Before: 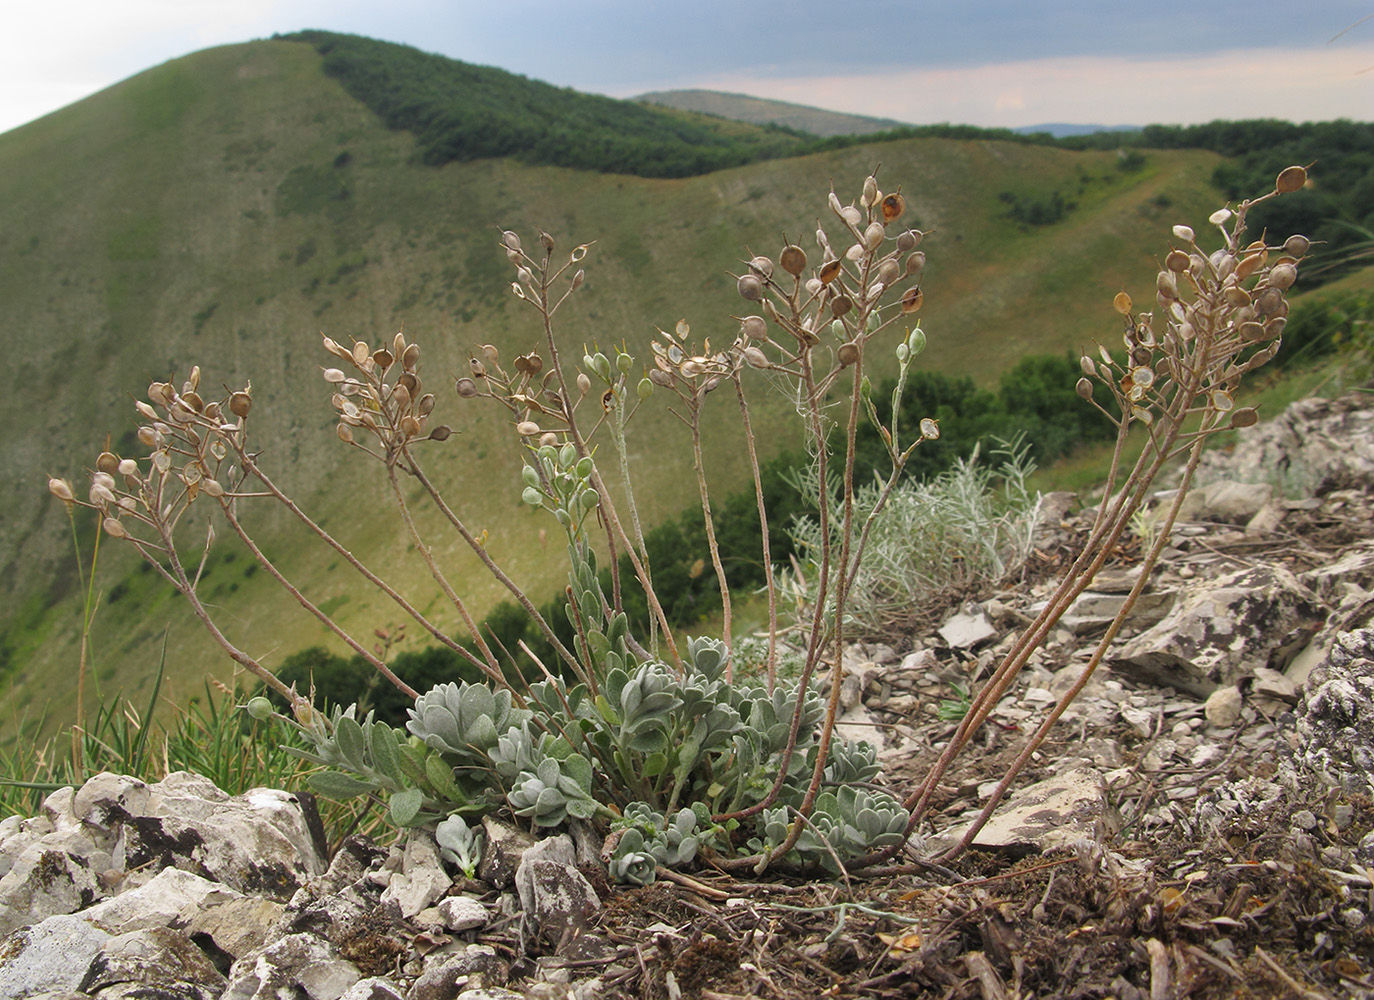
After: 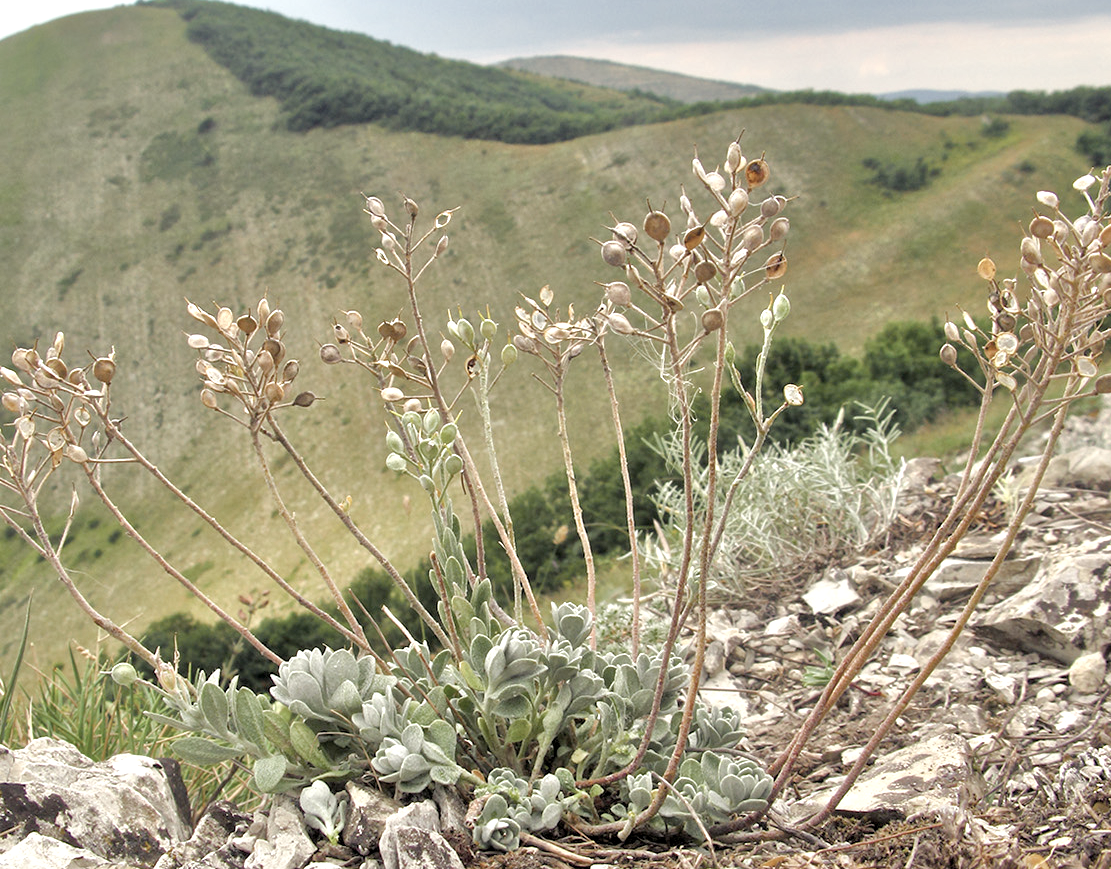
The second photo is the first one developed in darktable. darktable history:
crop: left 9.929%, top 3.475%, right 9.188%, bottom 9.529%
color zones: curves: ch1 [(0, 0.292) (0.001, 0.292) (0.2, 0.264) (0.4, 0.248) (0.6, 0.248) (0.8, 0.264) (0.999, 0.292) (1, 0.292)]
color balance rgb: shadows lift › luminance -21.66%, shadows lift › chroma 6.57%, shadows lift › hue 270°, power › chroma 0.68%, power › hue 60°, highlights gain › luminance 6.08%, highlights gain › chroma 1.33%, highlights gain › hue 90°, global offset › luminance -0.87%, perceptual saturation grading › global saturation 26.86%, perceptual saturation grading › highlights -28.39%, perceptual saturation grading › mid-tones 15.22%, perceptual saturation grading › shadows 33.98%, perceptual brilliance grading › highlights 10%, perceptual brilliance grading › mid-tones 5%
tone equalizer: -7 EV 0.15 EV, -6 EV 0.6 EV, -5 EV 1.15 EV, -4 EV 1.33 EV, -3 EV 1.15 EV, -2 EV 0.6 EV, -1 EV 0.15 EV, mask exposure compensation -0.5 EV
